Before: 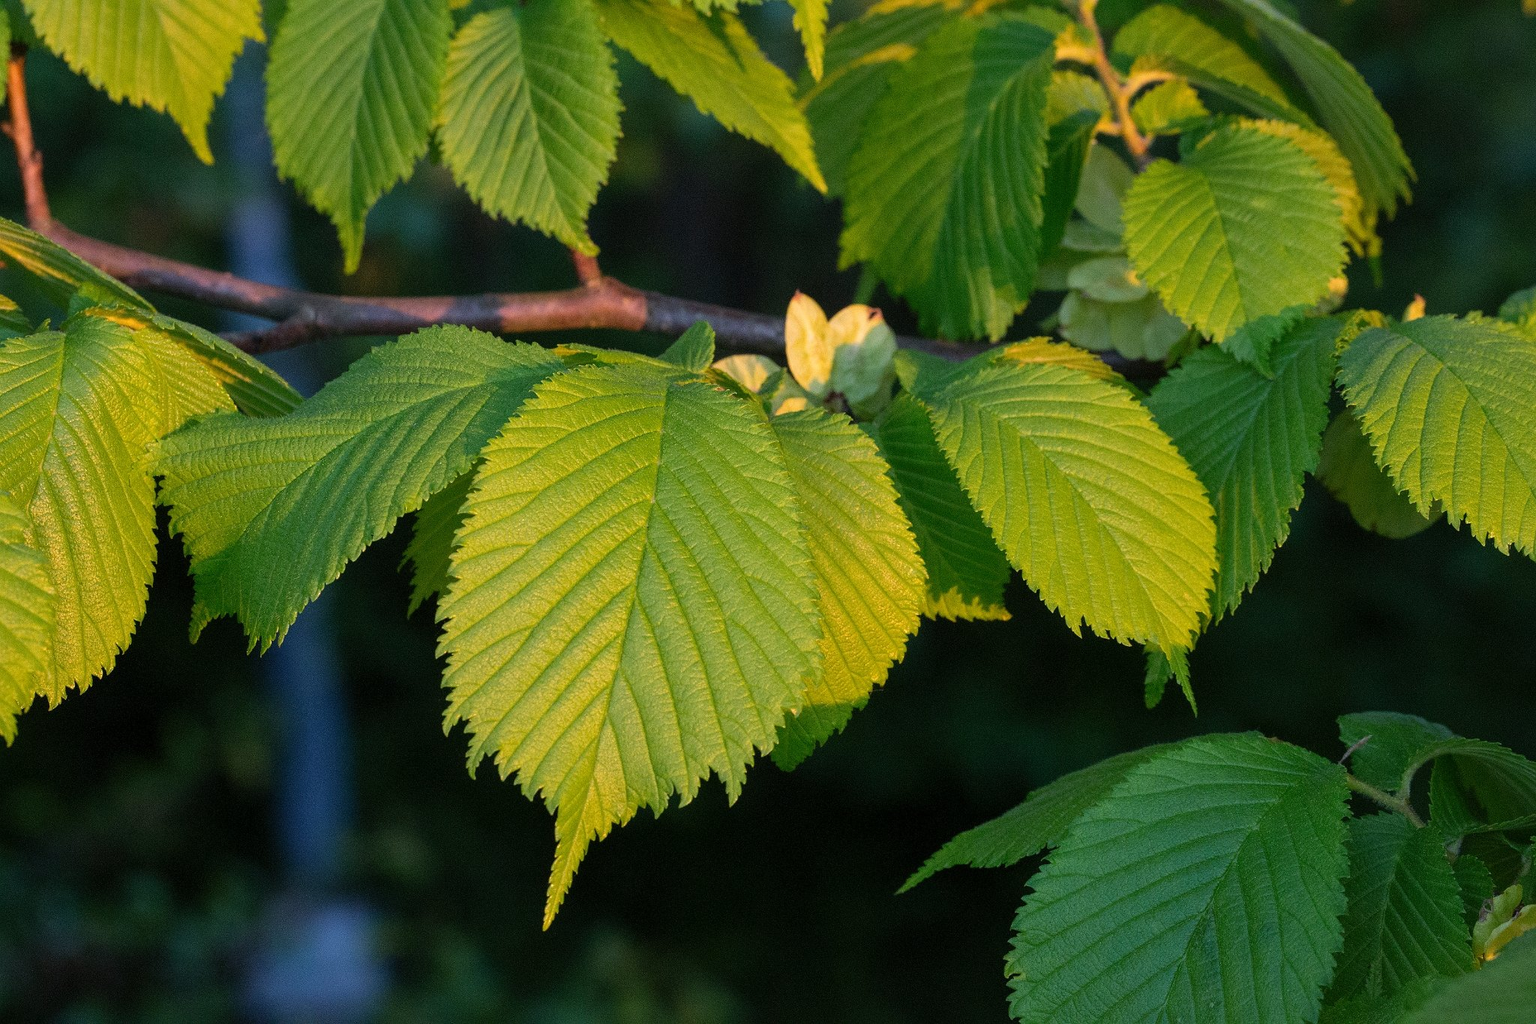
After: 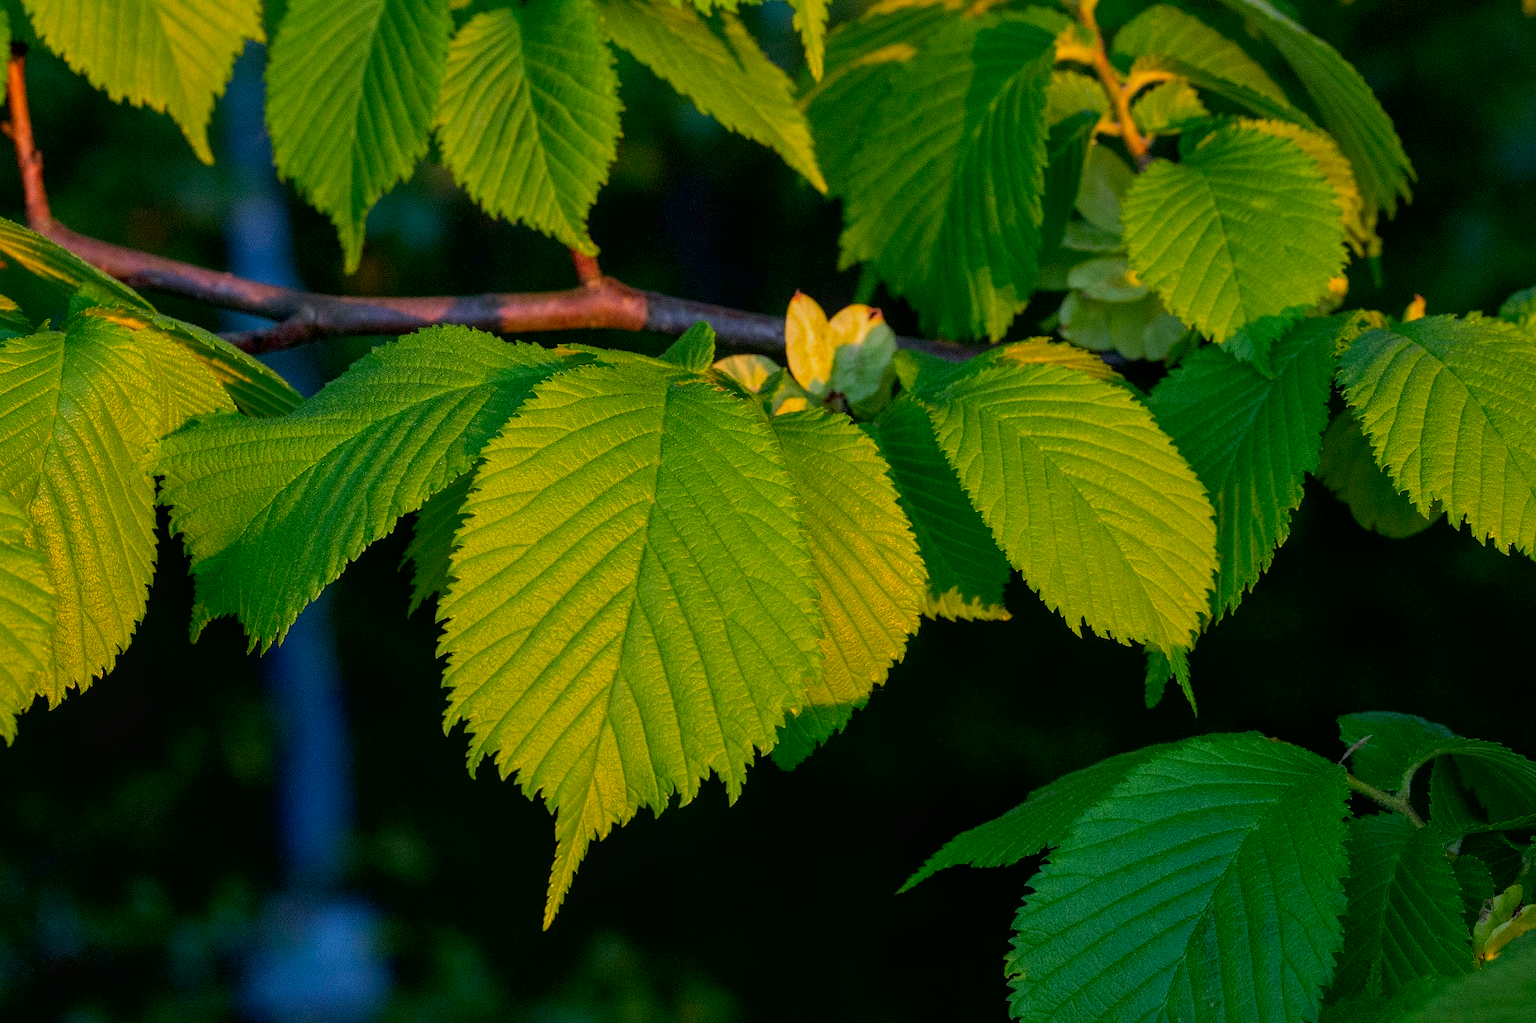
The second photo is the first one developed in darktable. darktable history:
tone equalizer: edges refinement/feathering 500, mask exposure compensation -1.57 EV, preserve details no
local contrast: detail 109%
exposure: black level correction 0.009, exposure -0.161 EV, compensate highlight preservation false
contrast brightness saturation: brightness -0.022, saturation 0.338
